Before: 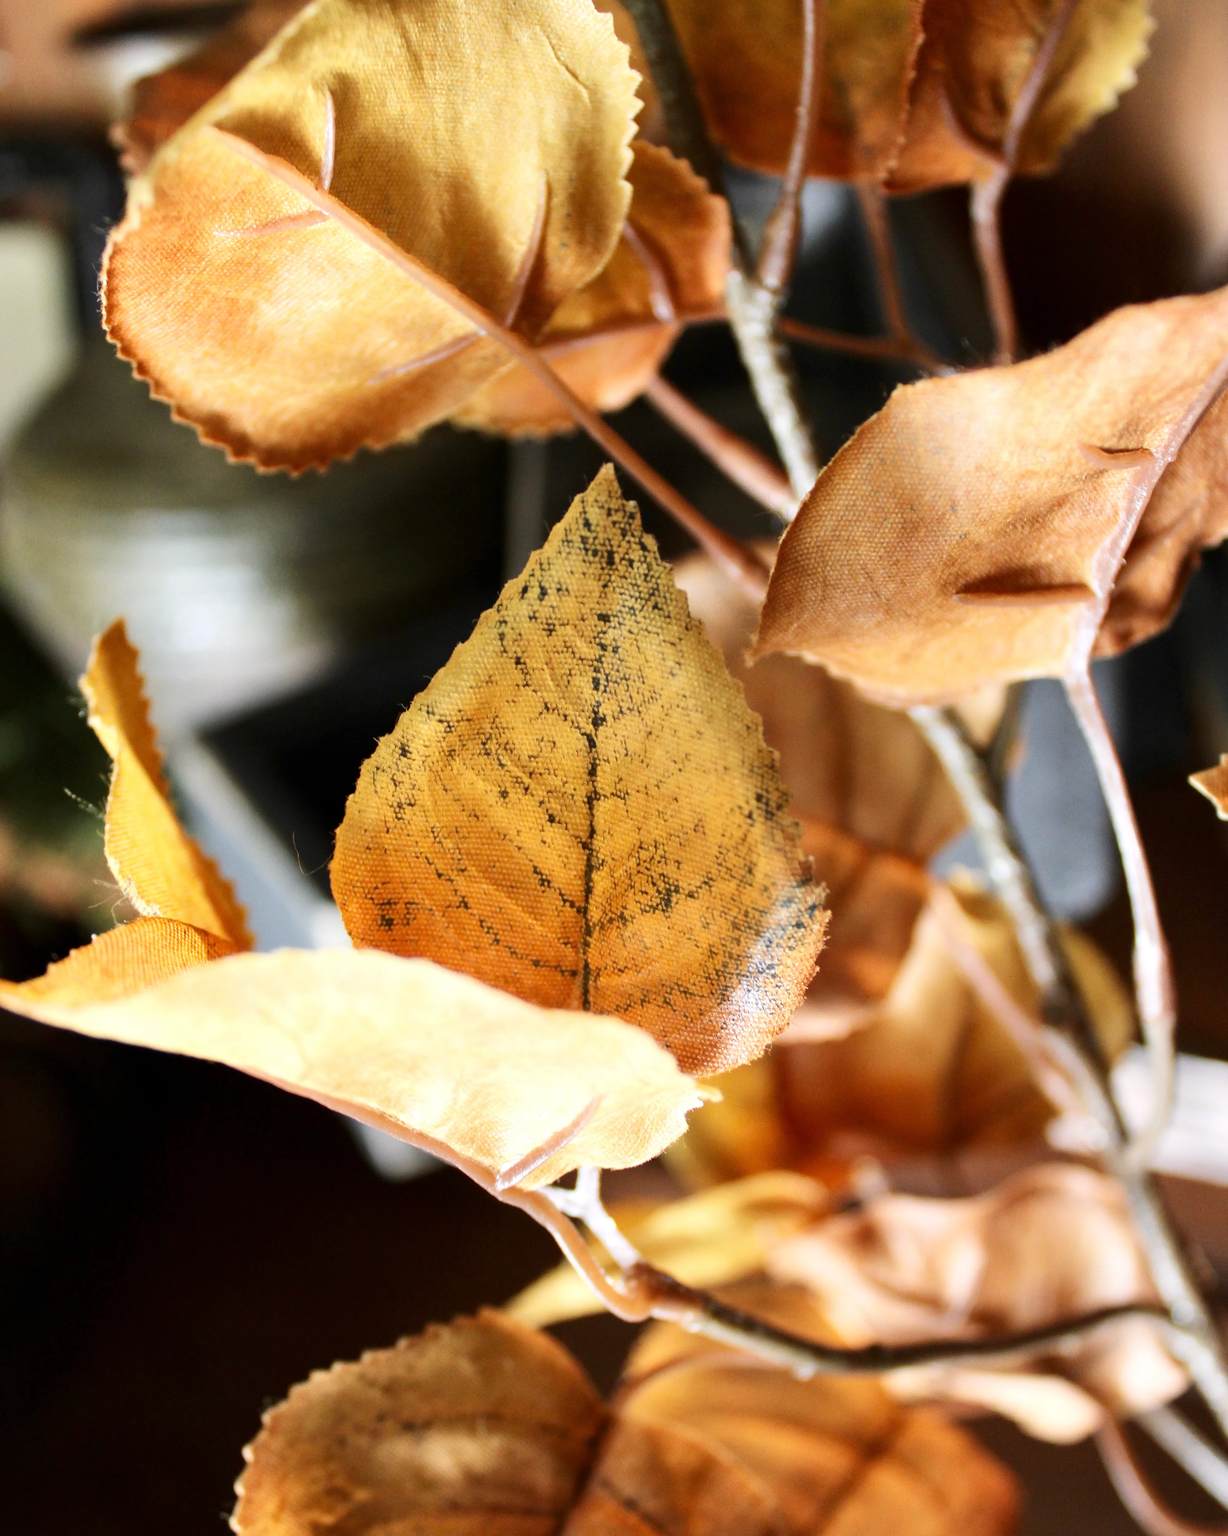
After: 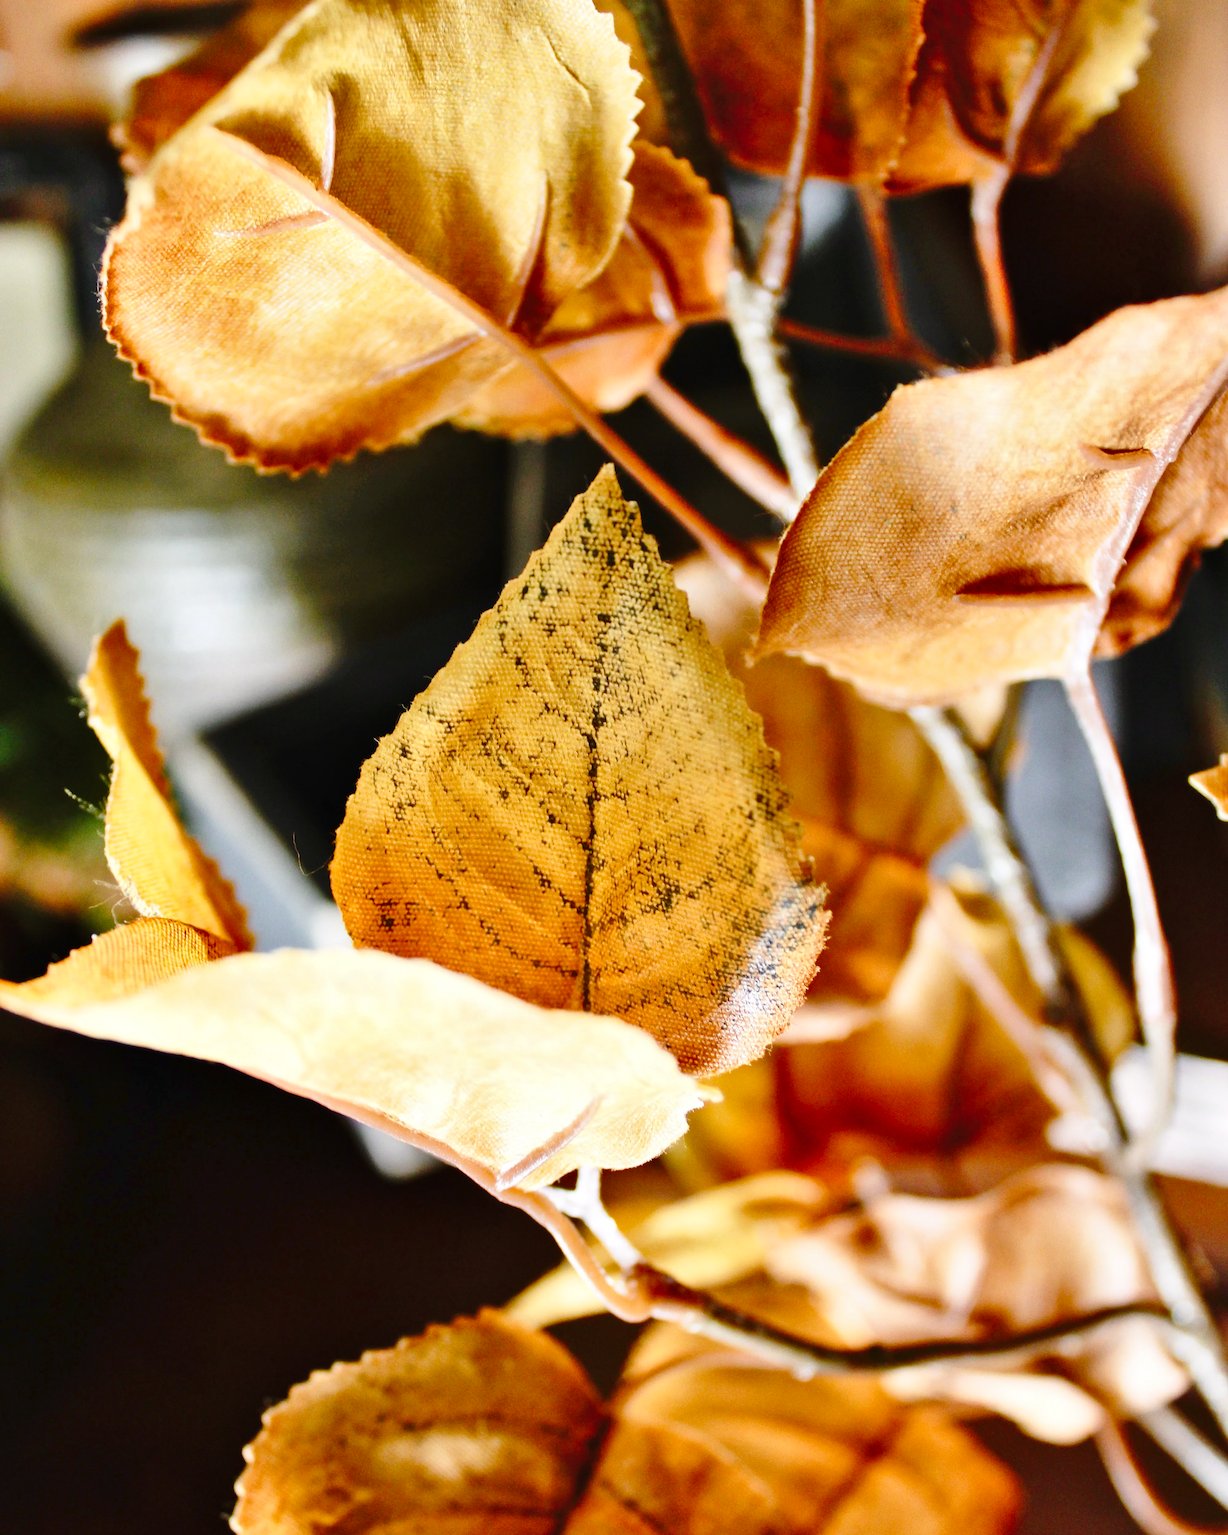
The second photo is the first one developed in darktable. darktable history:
color balance rgb: perceptual saturation grading › global saturation 20%, perceptual saturation grading › highlights -25%, perceptual saturation grading › shadows 25%
exposure: black level correction 0, compensate exposure bias true, compensate highlight preservation false
tone curve: curves: ch0 [(0, 0) (0.003, 0.015) (0.011, 0.019) (0.025, 0.027) (0.044, 0.041) (0.069, 0.055) (0.1, 0.079) (0.136, 0.099) (0.177, 0.149) (0.224, 0.216) (0.277, 0.292) (0.335, 0.383) (0.399, 0.474) (0.468, 0.556) (0.543, 0.632) (0.623, 0.711) (0.709, 0.789) (0.801, 0.871) (0.898, 0.944) (1, 1)], preserve colors none
shadows and highlights: soften with gaussian
